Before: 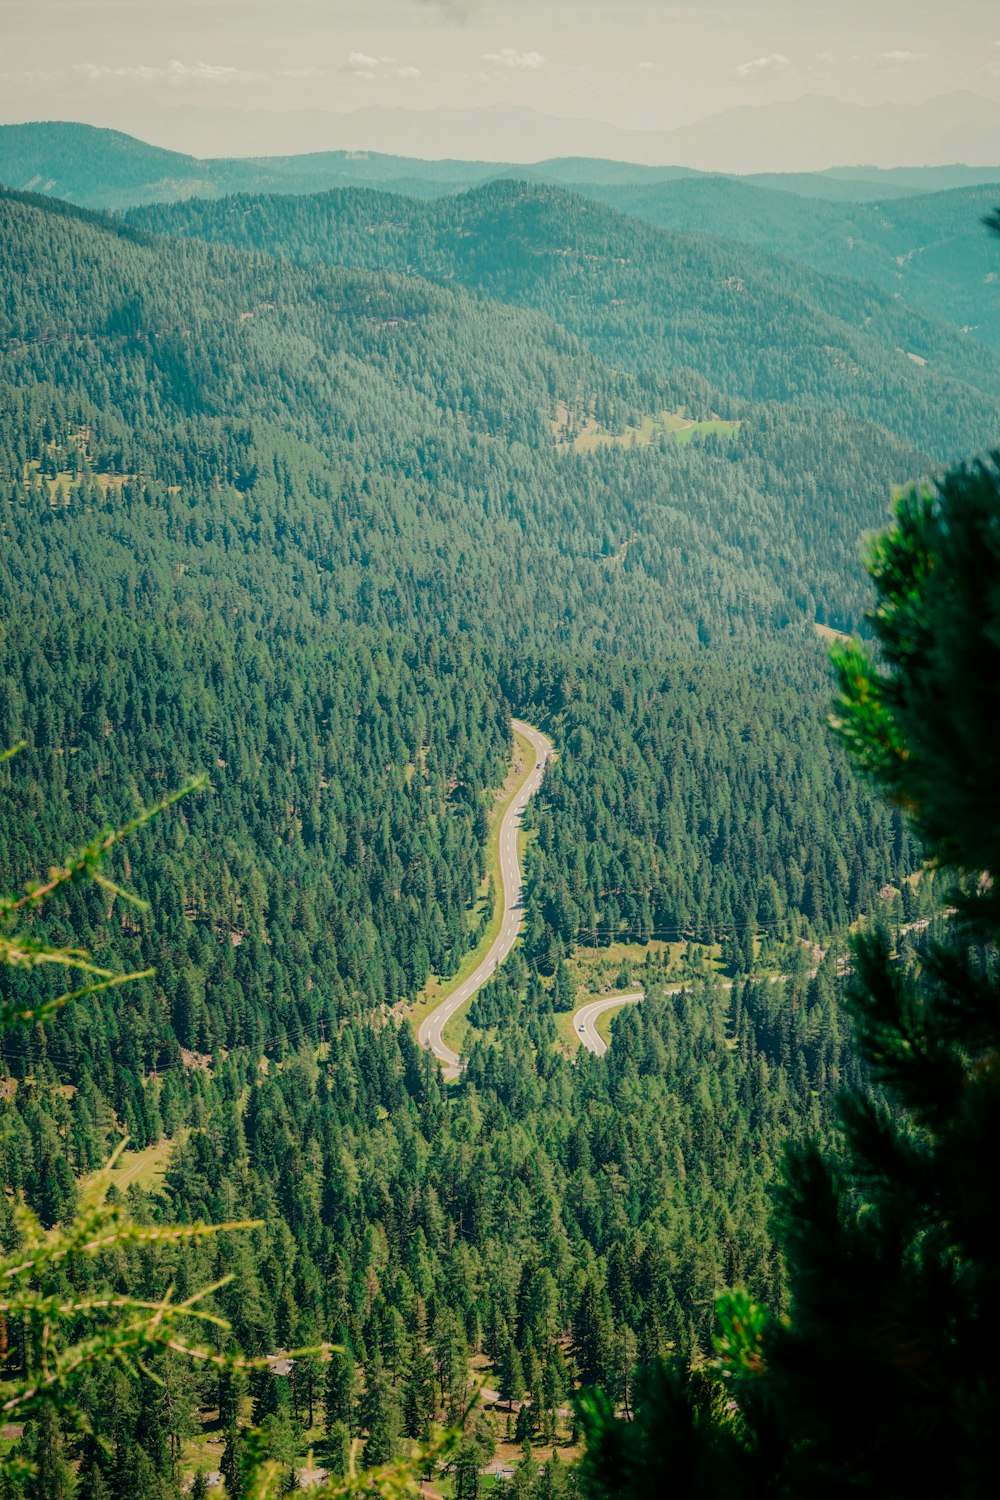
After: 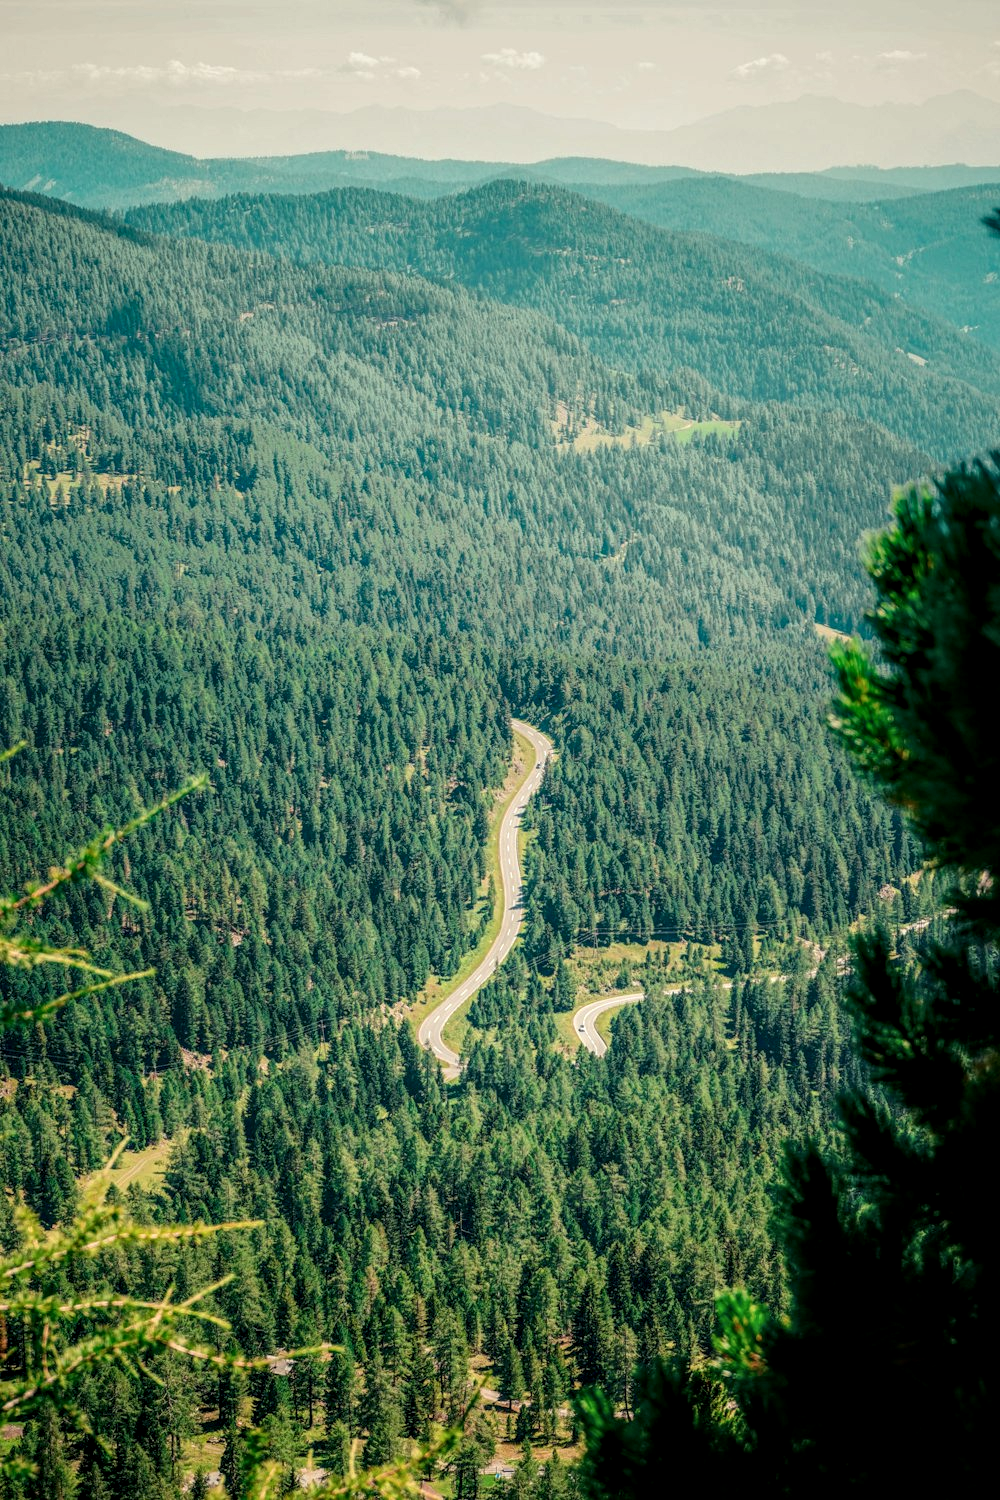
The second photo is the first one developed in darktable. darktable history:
local contrast: highlights 63%, detail 143%, midtone range 0.434
exposure: exposure 0.162 EV, compensate highlight preservation false
